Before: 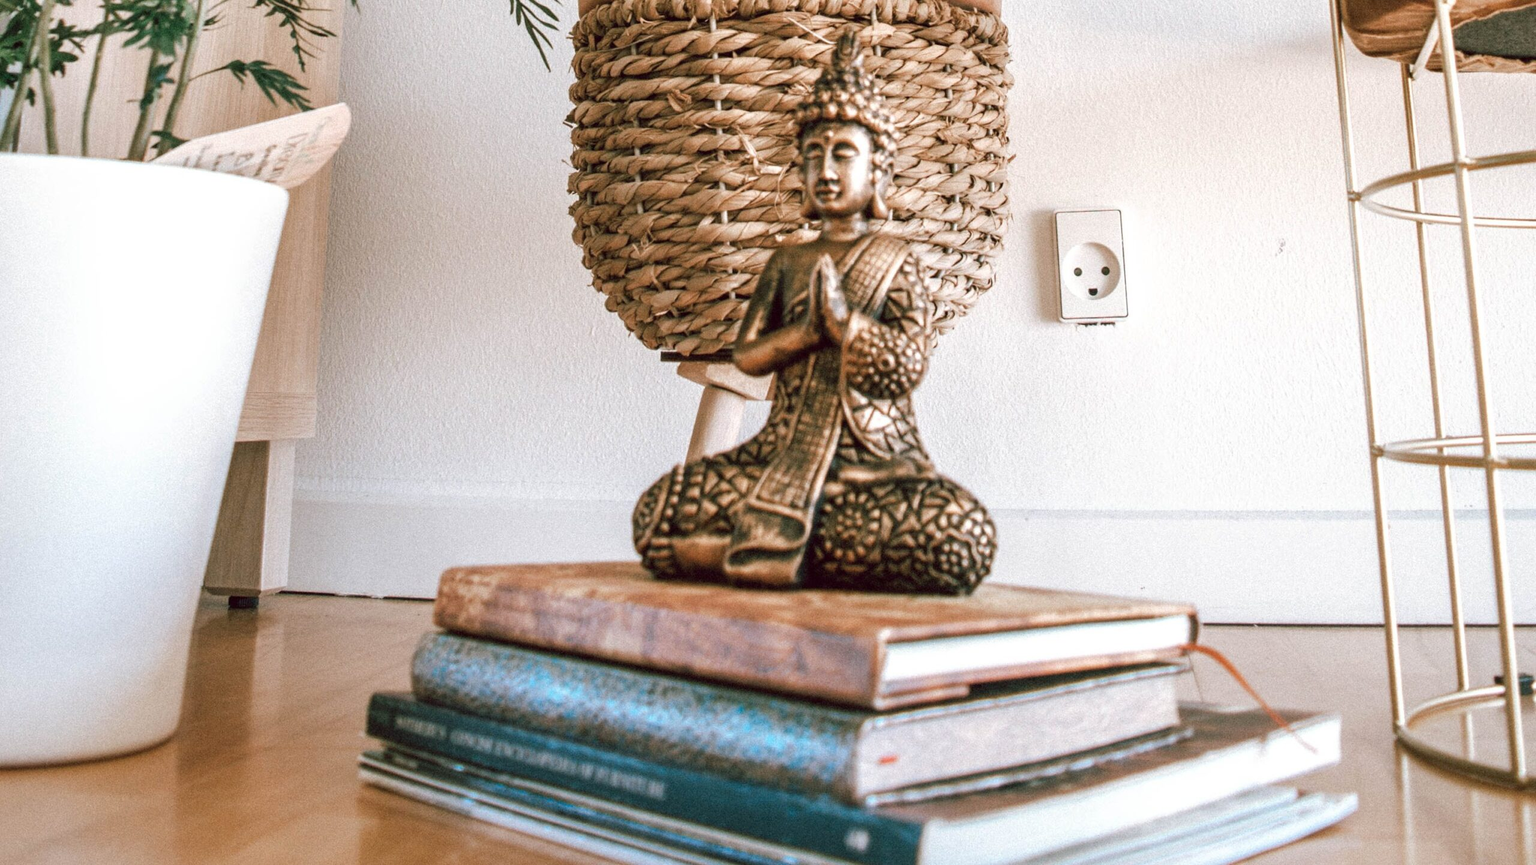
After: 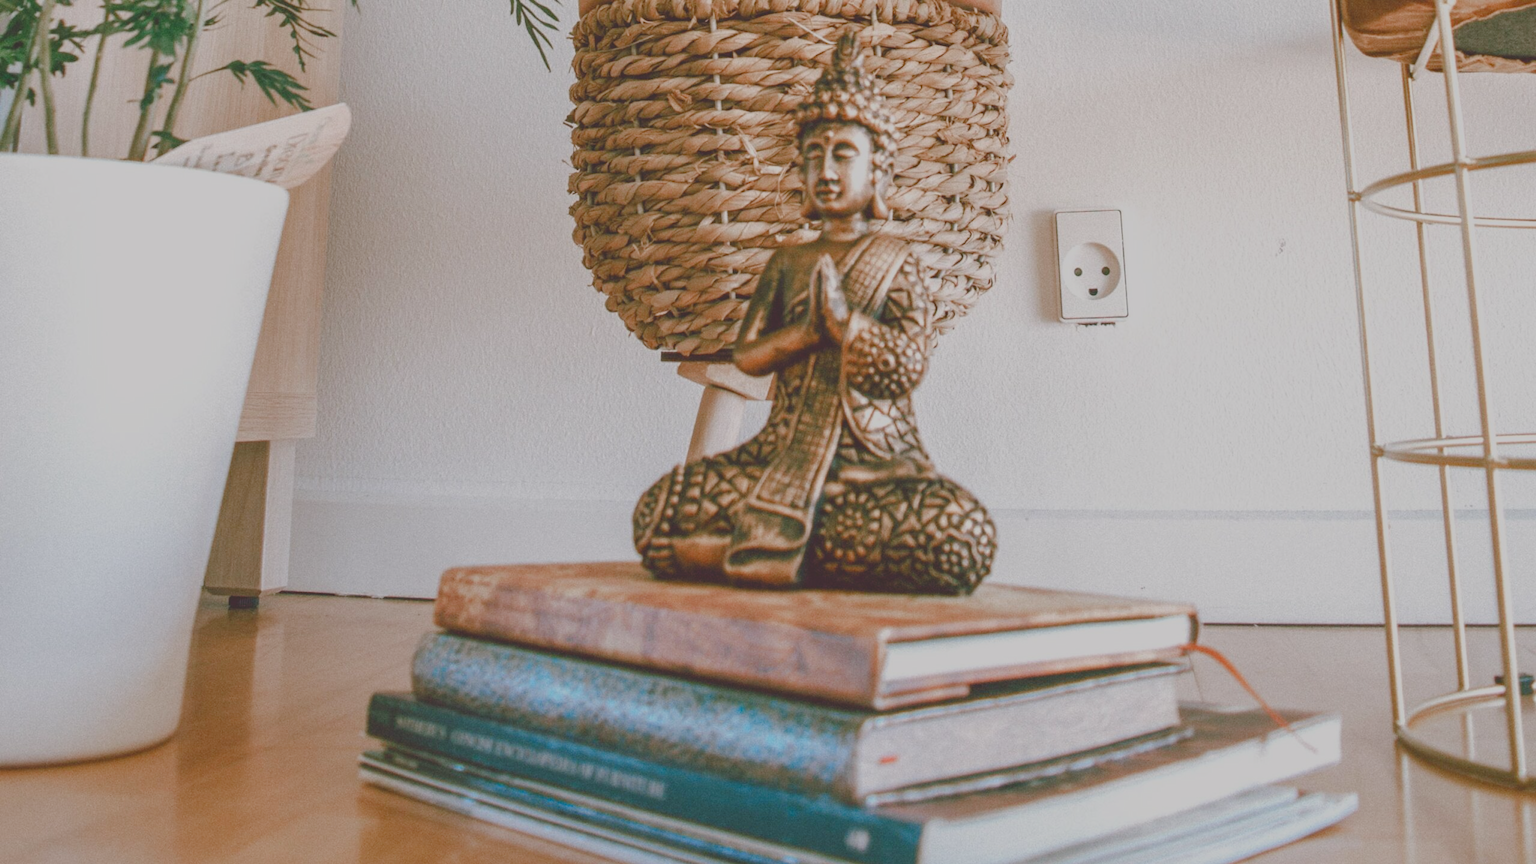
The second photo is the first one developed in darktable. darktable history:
exposure: black level correction -0.015, exposure -0.125 EV, compensate highlight preservation false
color balance rgb: shadows lift › chroma 1%, shadows lift › hue 113°, highlights gain › chroma 0.2%, highlights gain › hue 333°, perceptual saturation grading › global saturation 20%, perceptual saturation grading › highlights -50%, perceptual saturation grading › shadows 25%, contrast -30%
